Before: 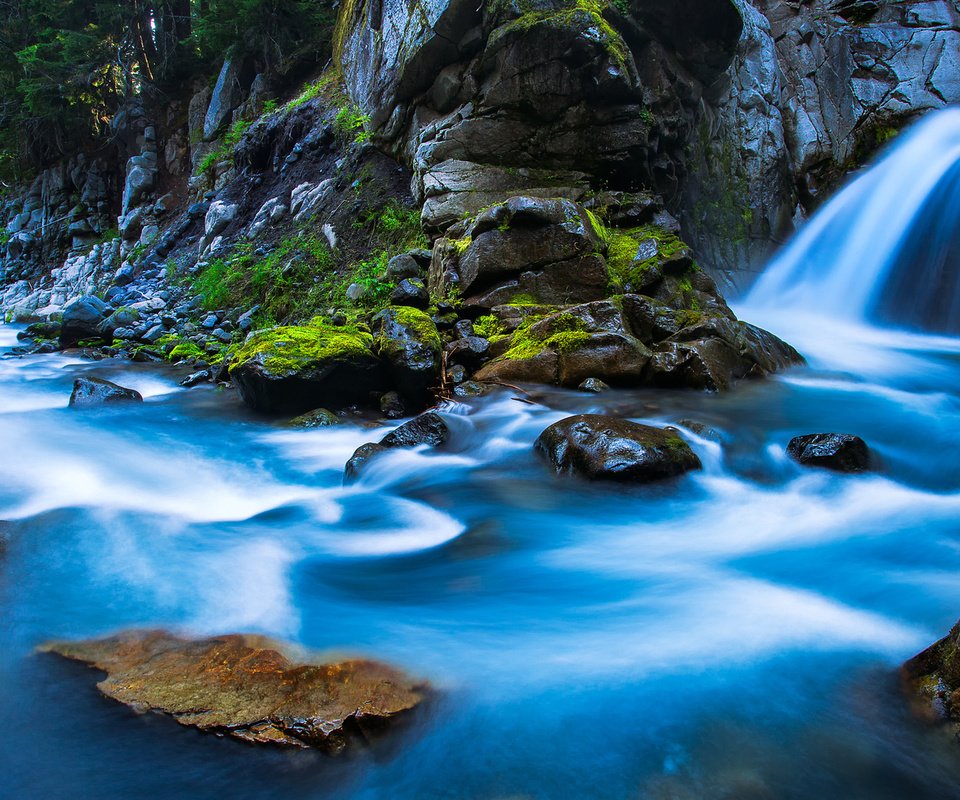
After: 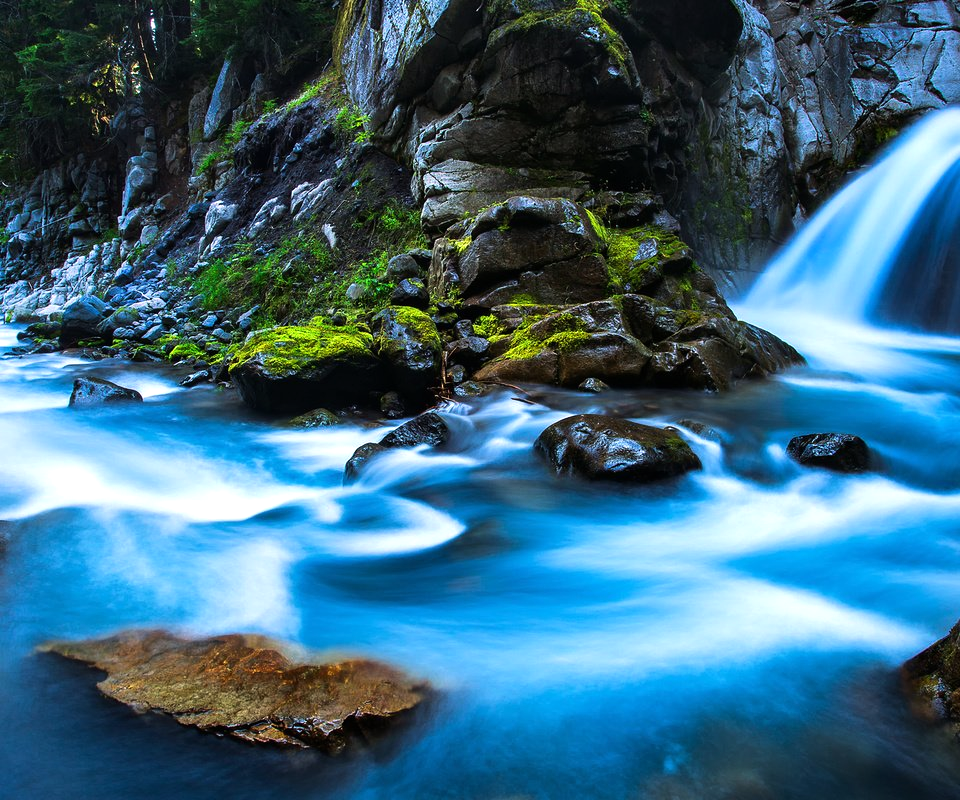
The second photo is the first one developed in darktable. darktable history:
tone equalizer: -8 EV -0.401 EV, -7 EV -0.392 EV, -6 EV -0.345 EV, -5 EV -0.212 EV, -3 EV 0.251 EV, -2 EV 0.358 EV, -1 EV 0.385 EV, +0 EV 0.412 EV, edges refinement/feathering 500, mask exposure compensation -1.57 EV, preserve details no
